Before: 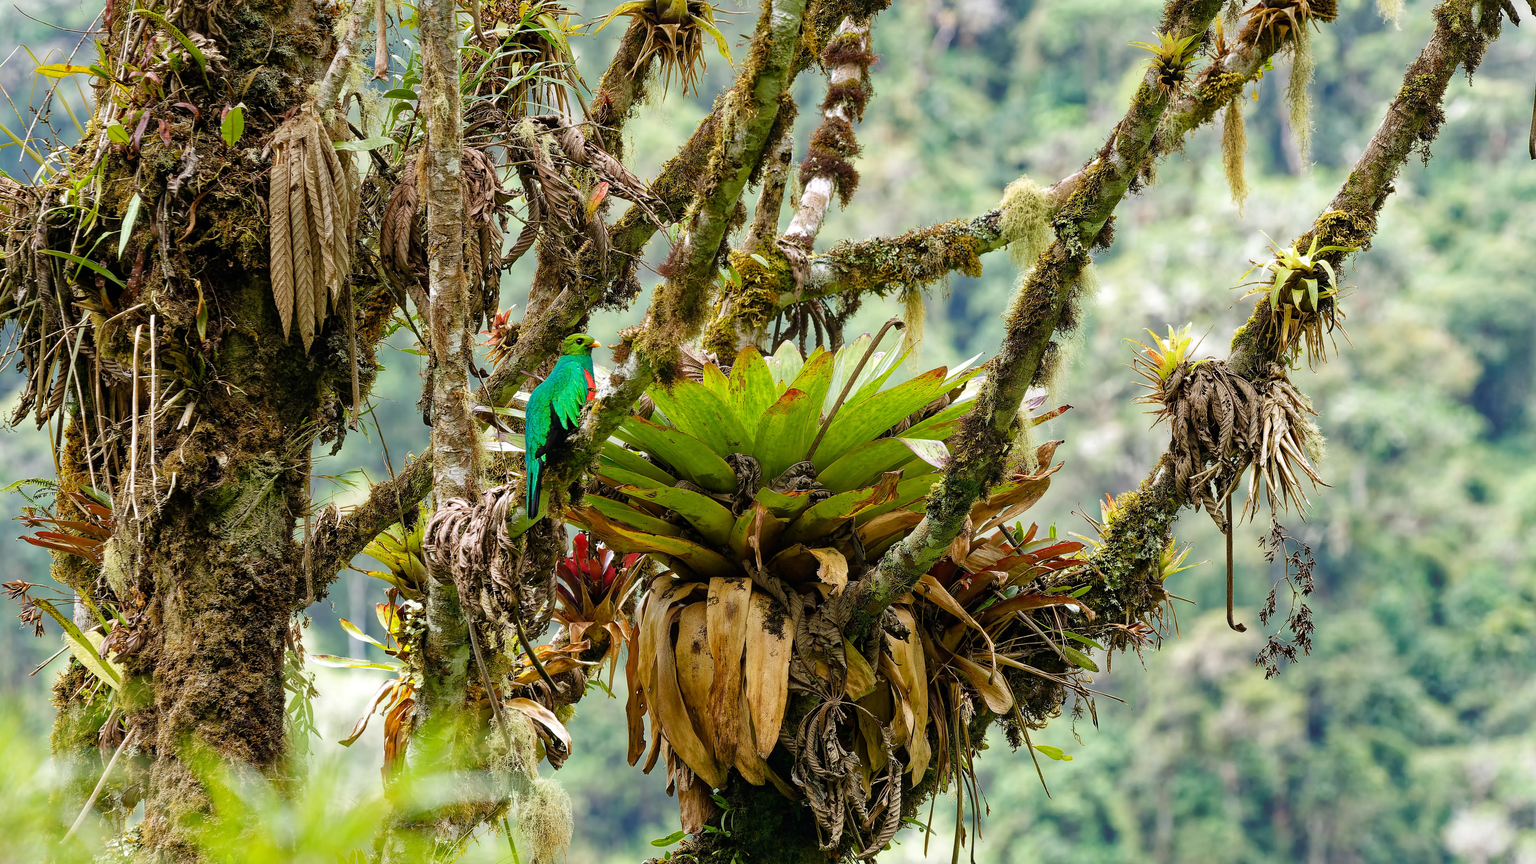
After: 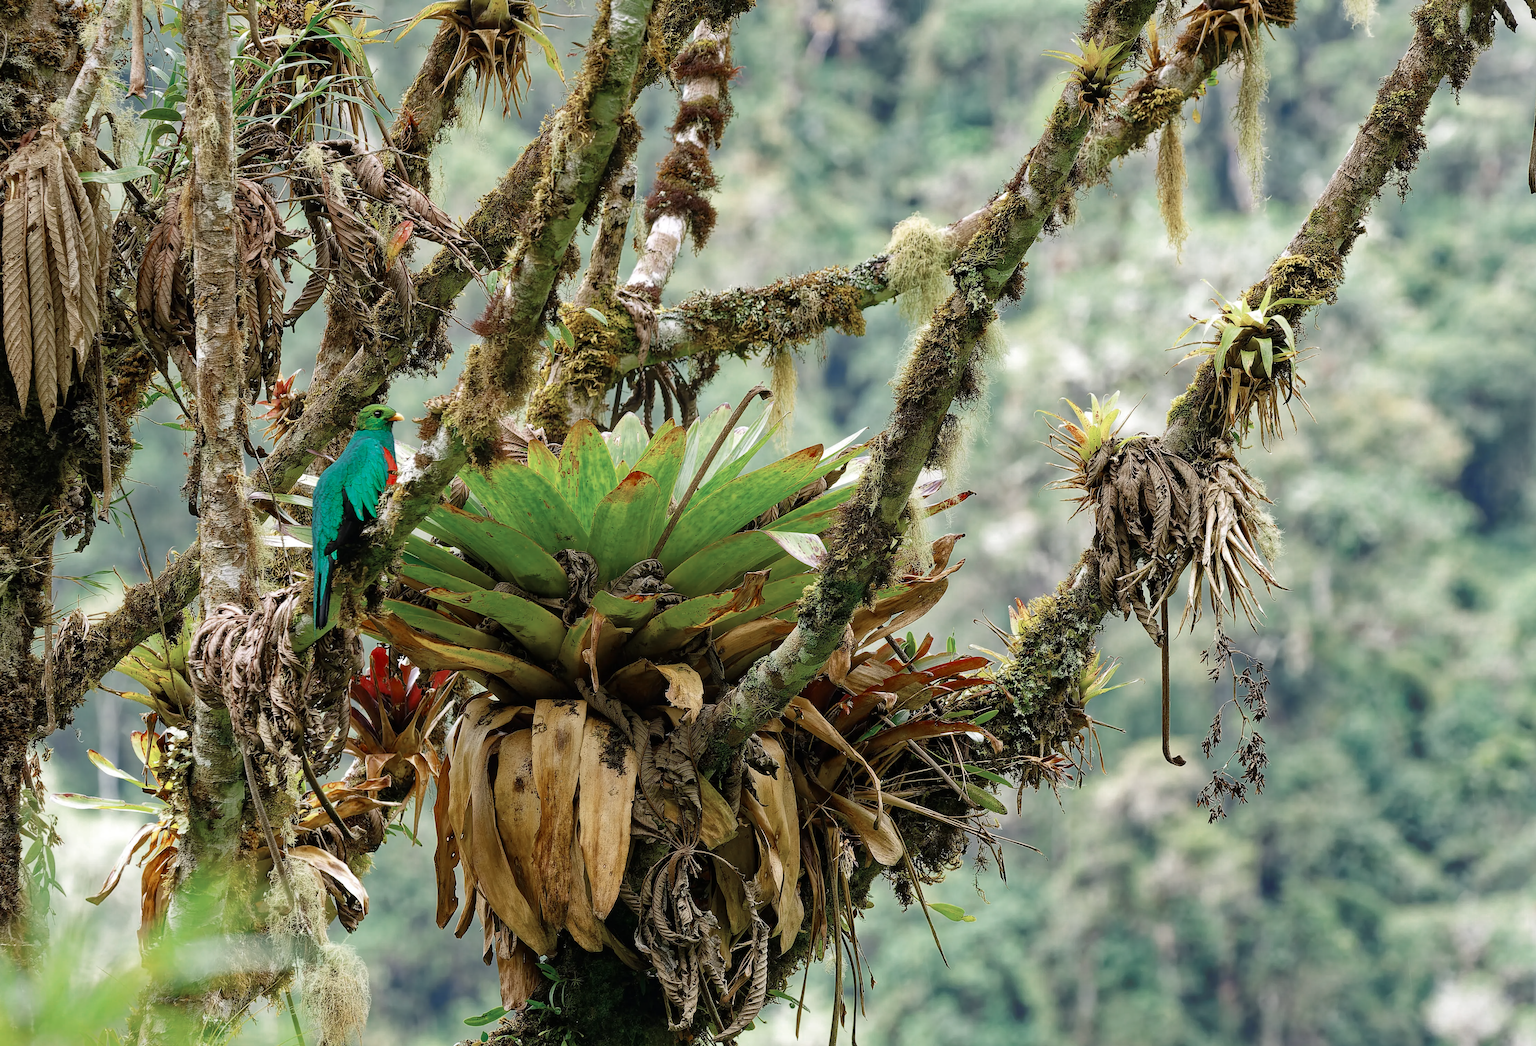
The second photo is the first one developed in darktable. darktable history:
color zones: curves: ch0 [(0, 0.5) (0.125, 0.4) (0.25, 0.5) (0.375, 0.4) (0.5, 0.4) (0.625, 0.35) (0.75, 0.35) (0.875, 0.5)]; ch1 [(0, 0.35) (0.125, 0.45) (0.25, 0.35) (0.375, 0.35) (0.5, 0.35) (0.625, 0.35) (0.75, 0.45) (0.875, 0.35)]; ch2 [(0, 0.6) (0.125, 0.5) (0.25, 0.5) (0.375, 0.6) (0.5, 0.6) (0.625, 0.5) (0.75, 0.5) (0.875, 0.5)]
crop: left 17.442%, bottom 0.027%
